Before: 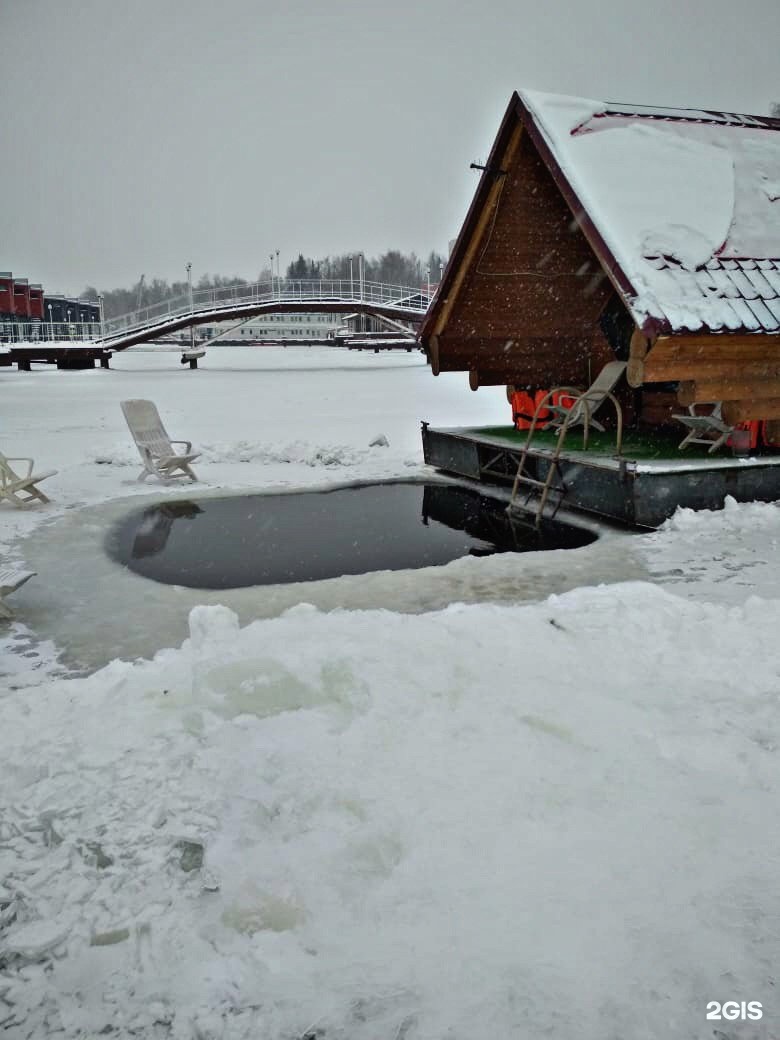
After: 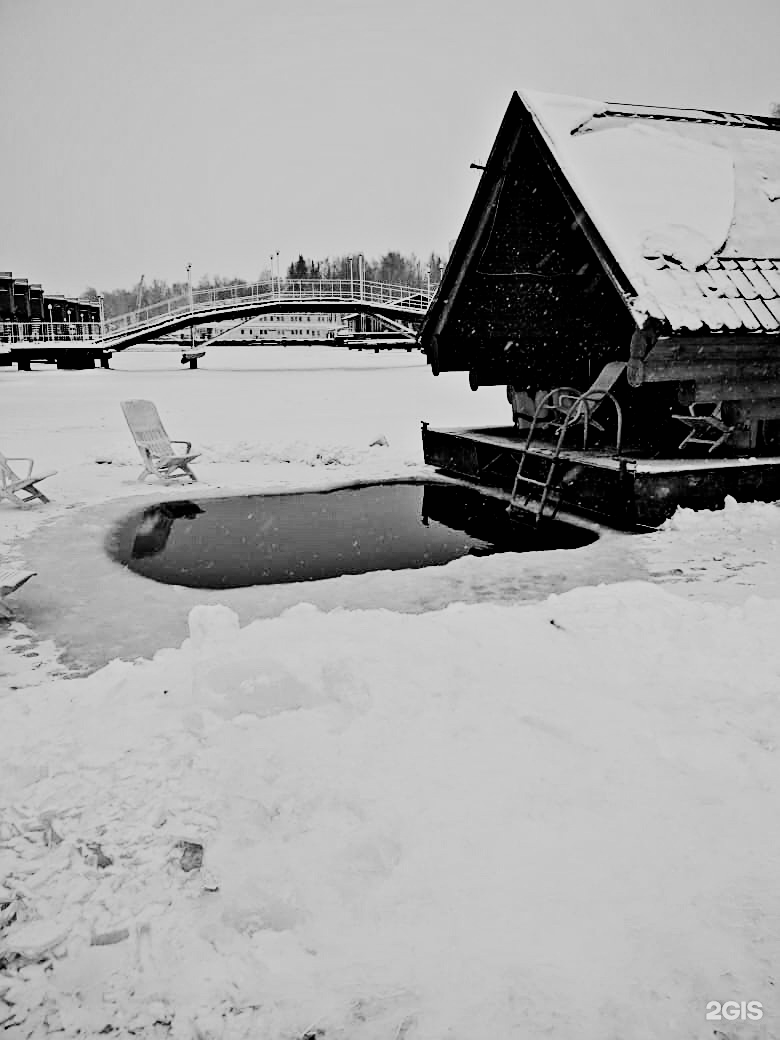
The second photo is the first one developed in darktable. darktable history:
monochrome: a -92.57, b 58.91
exposure: exposure 0.3 EV, compensate highlight preservation false
tone equalizer: on, module defaults
sharpen: on, module defaults
contrast brightness saturation: contrast 0.23, brightness 0.1, saturation 0.29
filmic rgb: black relative exposure -3.21 EV, white relative exposure 7.02 EV, hardness 1.46, contrast 1.35
